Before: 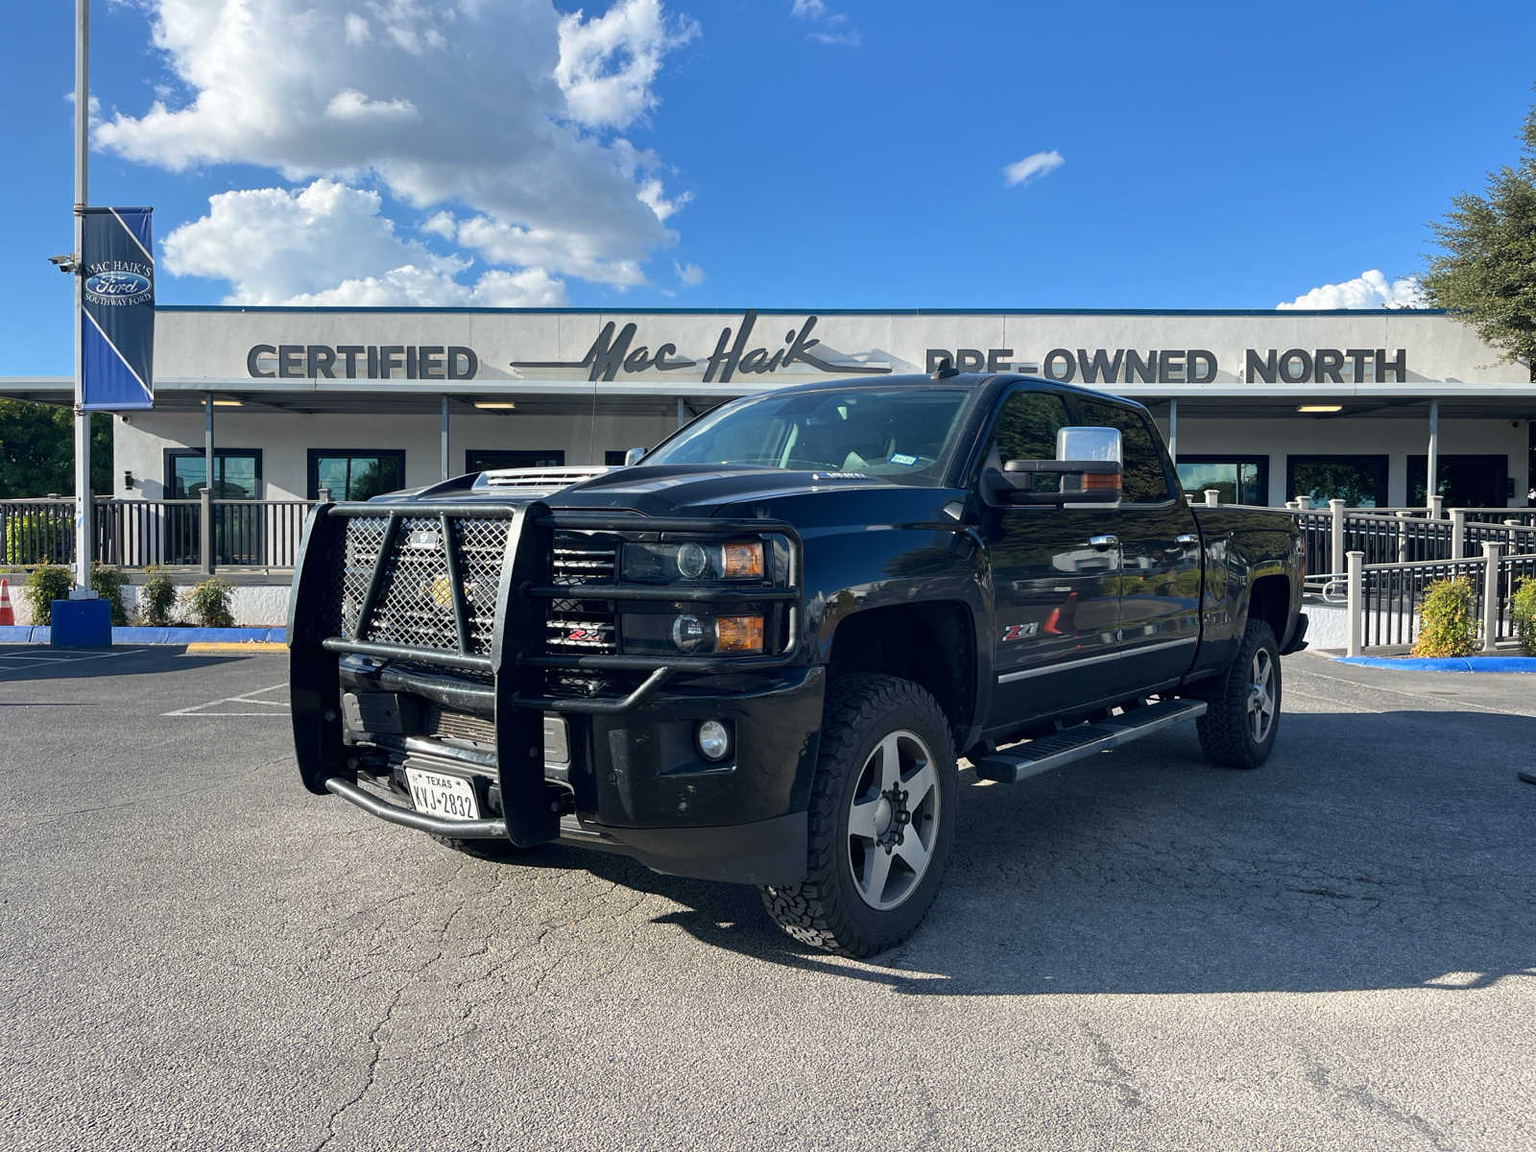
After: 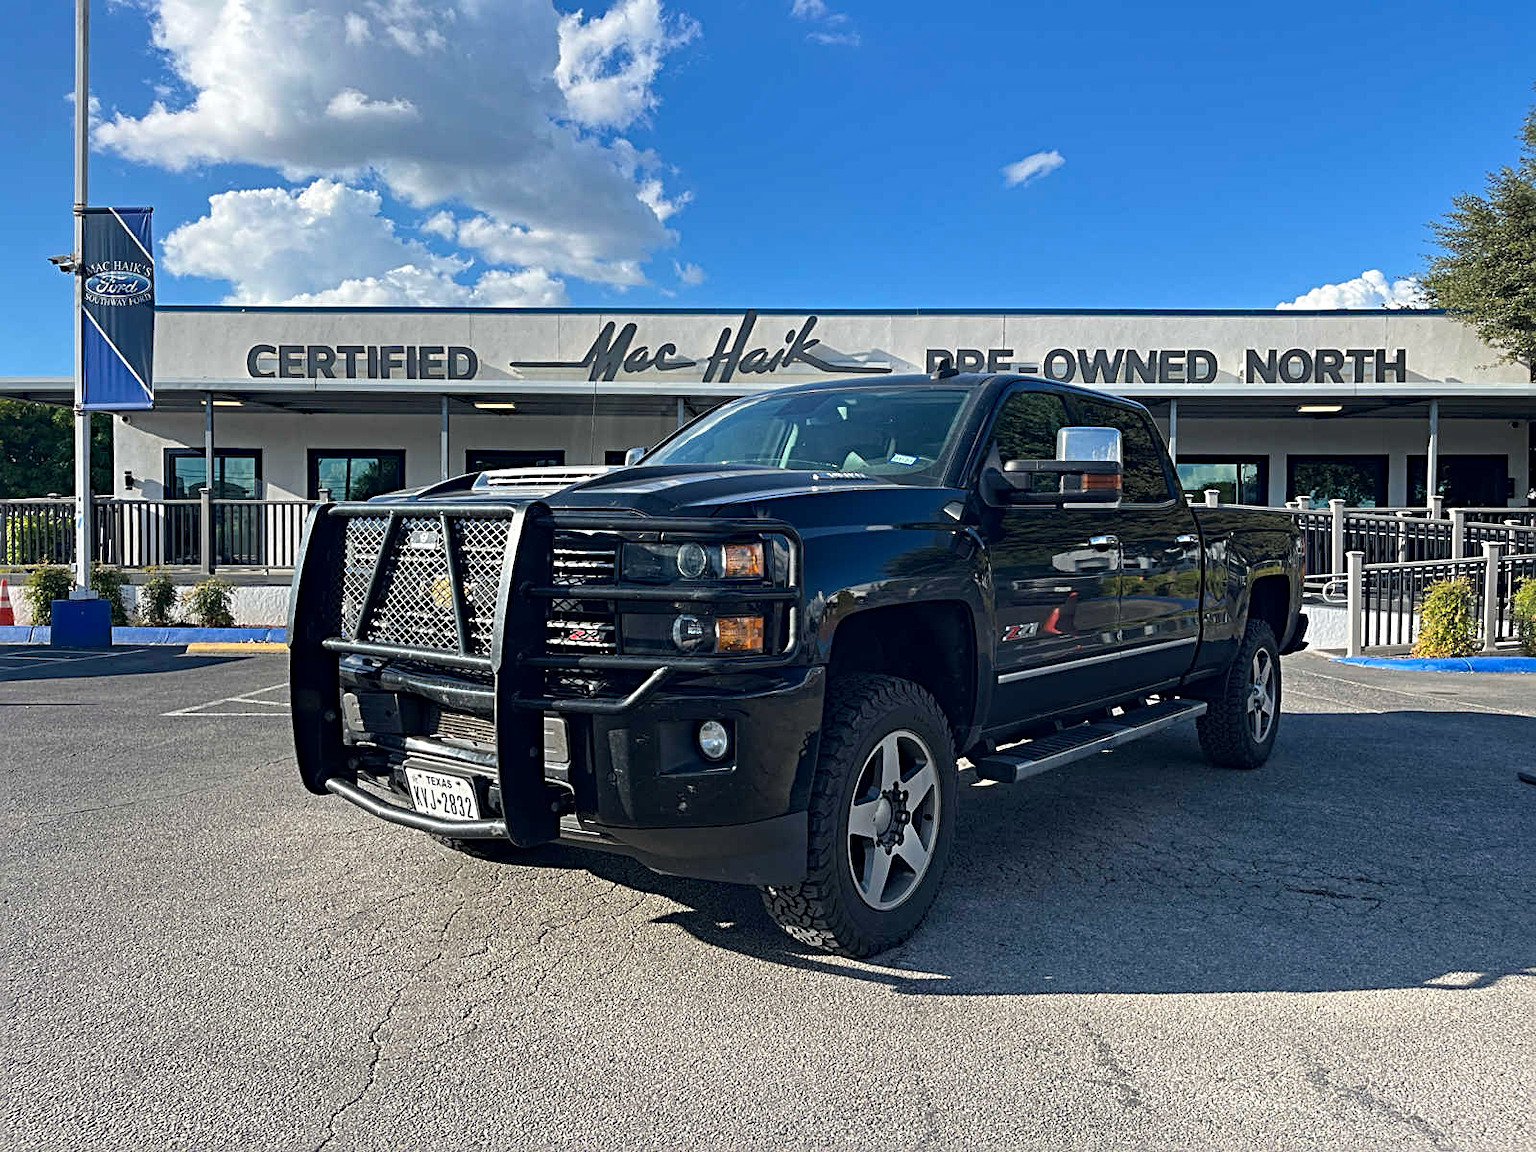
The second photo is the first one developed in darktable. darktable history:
haze removal: adaptive false
sharpen: radius 3.132
